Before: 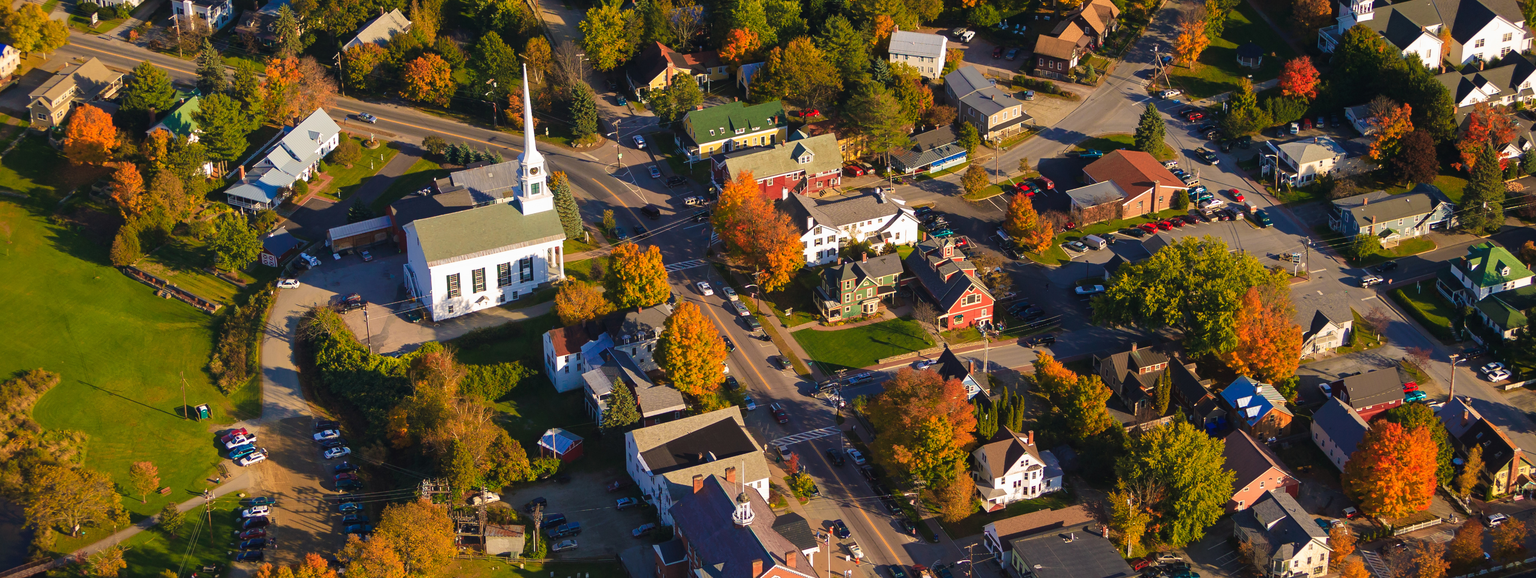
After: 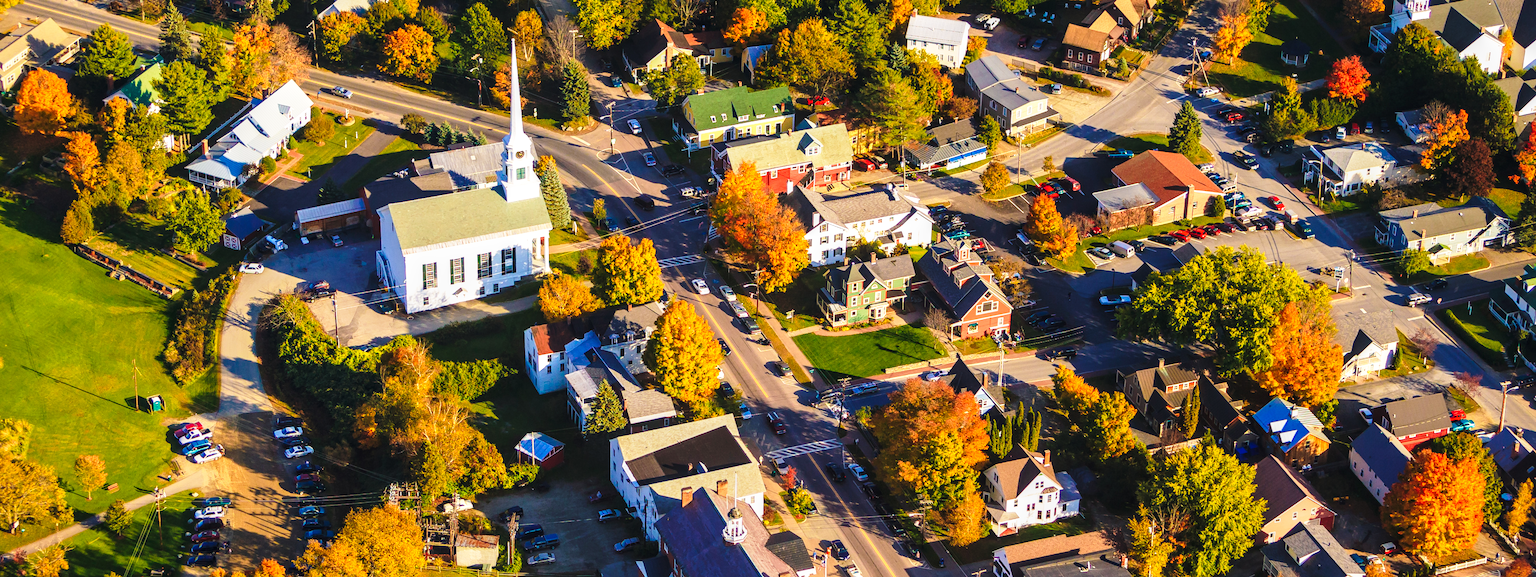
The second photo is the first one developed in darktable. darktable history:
crop and rotate: angle -1.69°
tone equalizer: on, module defaults
local contrast: on, module defaults
base curve: curves: ch0 [(0, 0) (0.026, 0.03) (0.109, 0.232) (0.351, 0.748) (0.669, 0.968) (1, 1)], preserve colors none
